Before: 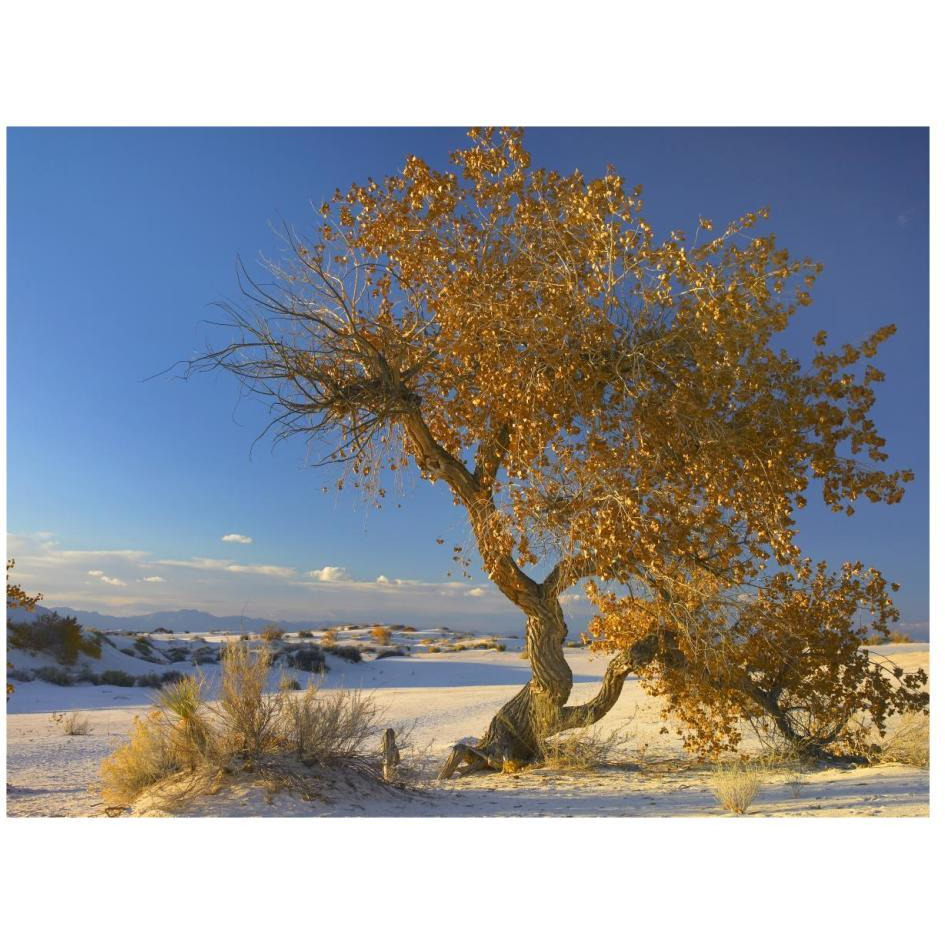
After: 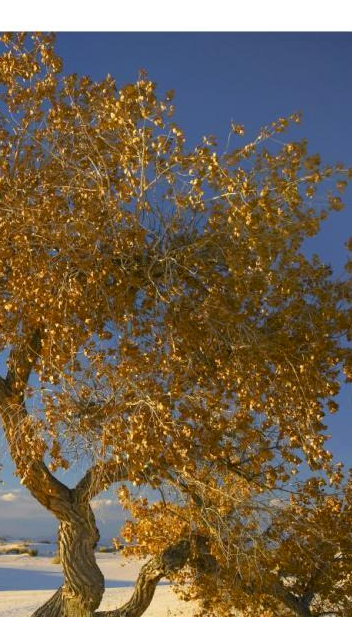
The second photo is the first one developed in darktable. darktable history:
crop and rotate: left 49.617%, top 10.133%, right 13.105%, bottom 24.497%
exposure: black level correction 0.005, exposure 0.015 EV, compensate highlight preservation false
levels: levels [0, 0.51, 1]
